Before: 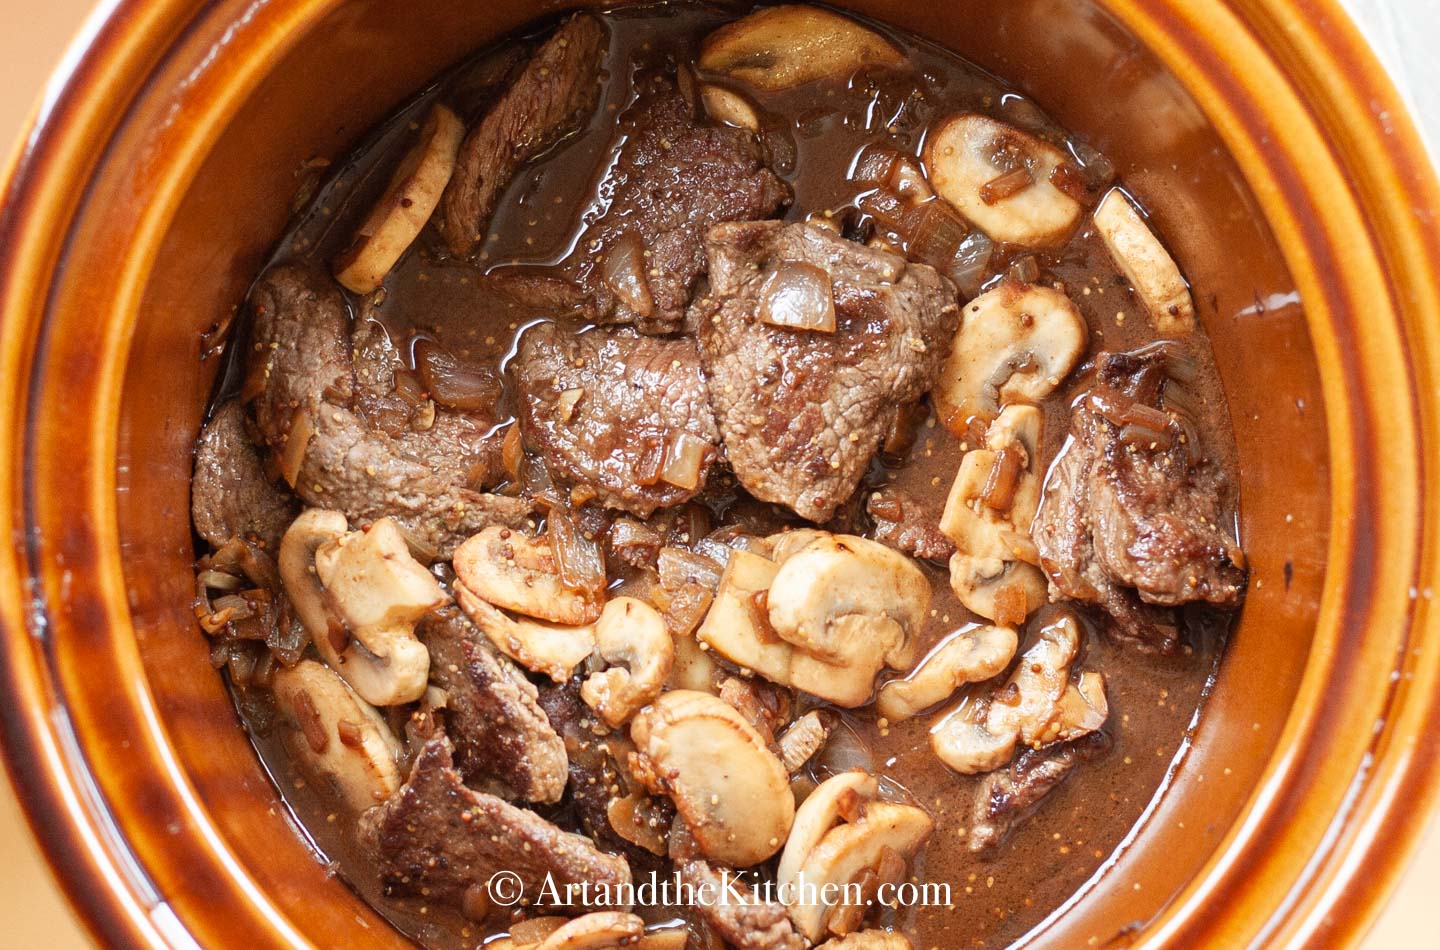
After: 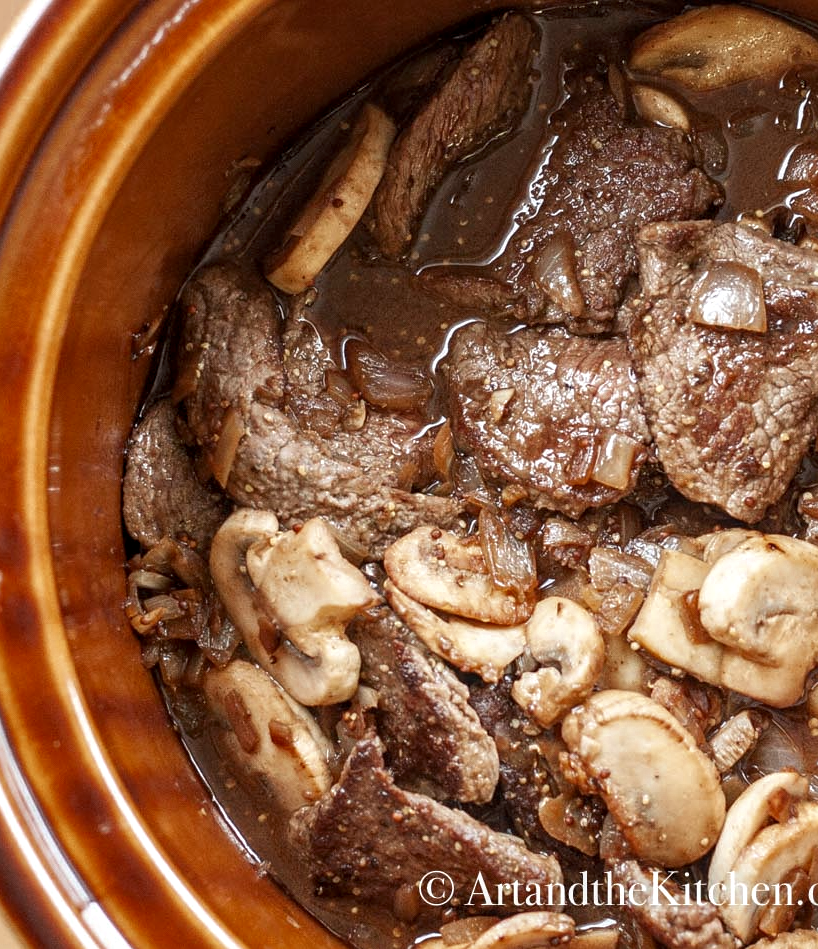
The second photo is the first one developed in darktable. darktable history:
crop: left 4.804%, right 38.331%
local contrast: on, module defaults
color zones: curves: ch0 [(0, 0.5) (0.125, 0.4) (0.25, 0.5) (0.375, 0.4) (0.5, 0.4) (0.625, 0.6) (0.75, 0.6) (0.875, 0.5)]; ch1 [(0, 0.35) (0.125, 0.45) (0.25, 0.35) (0.375, 0.35) (0.5, 0.35) (0.625, 0.35) (0.75, 0.45) (0.875, 0.35)]; ch2 [(0, 0.6) (0.125, 0.5) (0.25, 0.5) (0.375, 0.6) (0.5, 0.6) (0.625, 0.5) (0.75, 0.5) (0.875, 0.5)]
sharpen: amount 0.204
